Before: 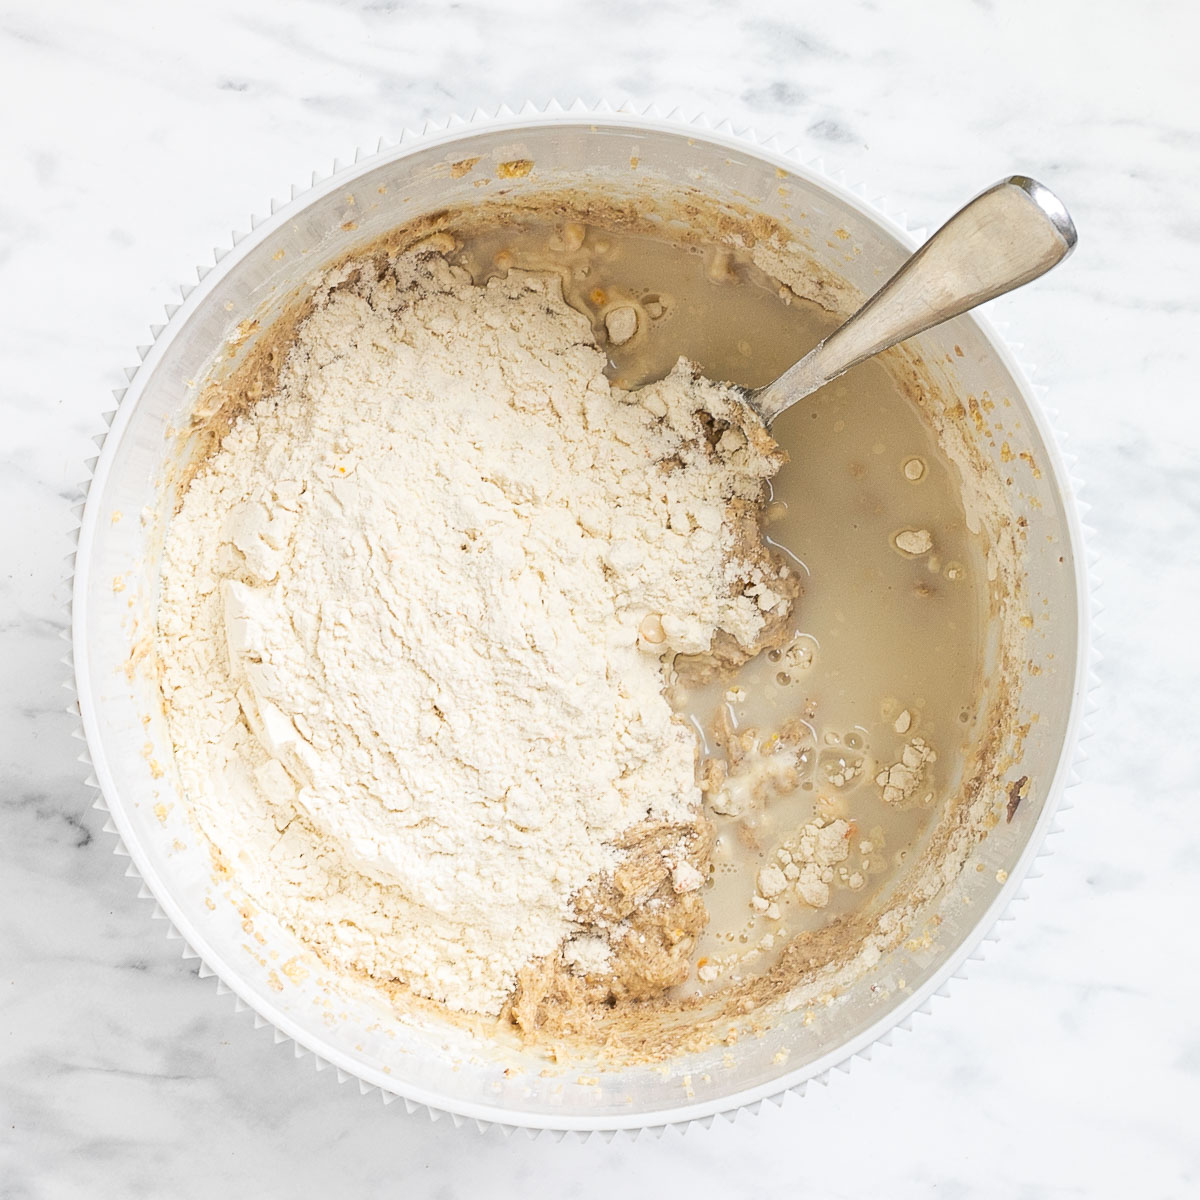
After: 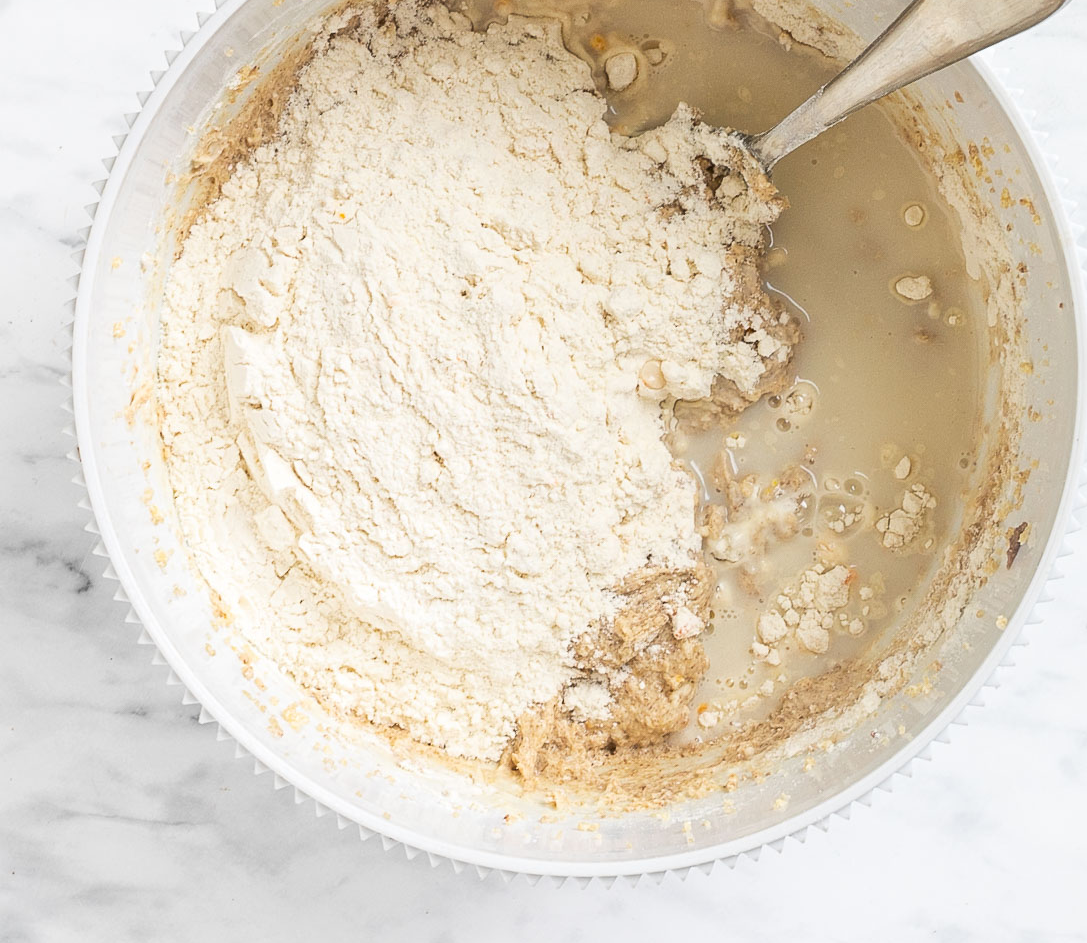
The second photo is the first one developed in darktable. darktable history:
crop: top 21.171%, right 9.409%, bottom 0.224%
